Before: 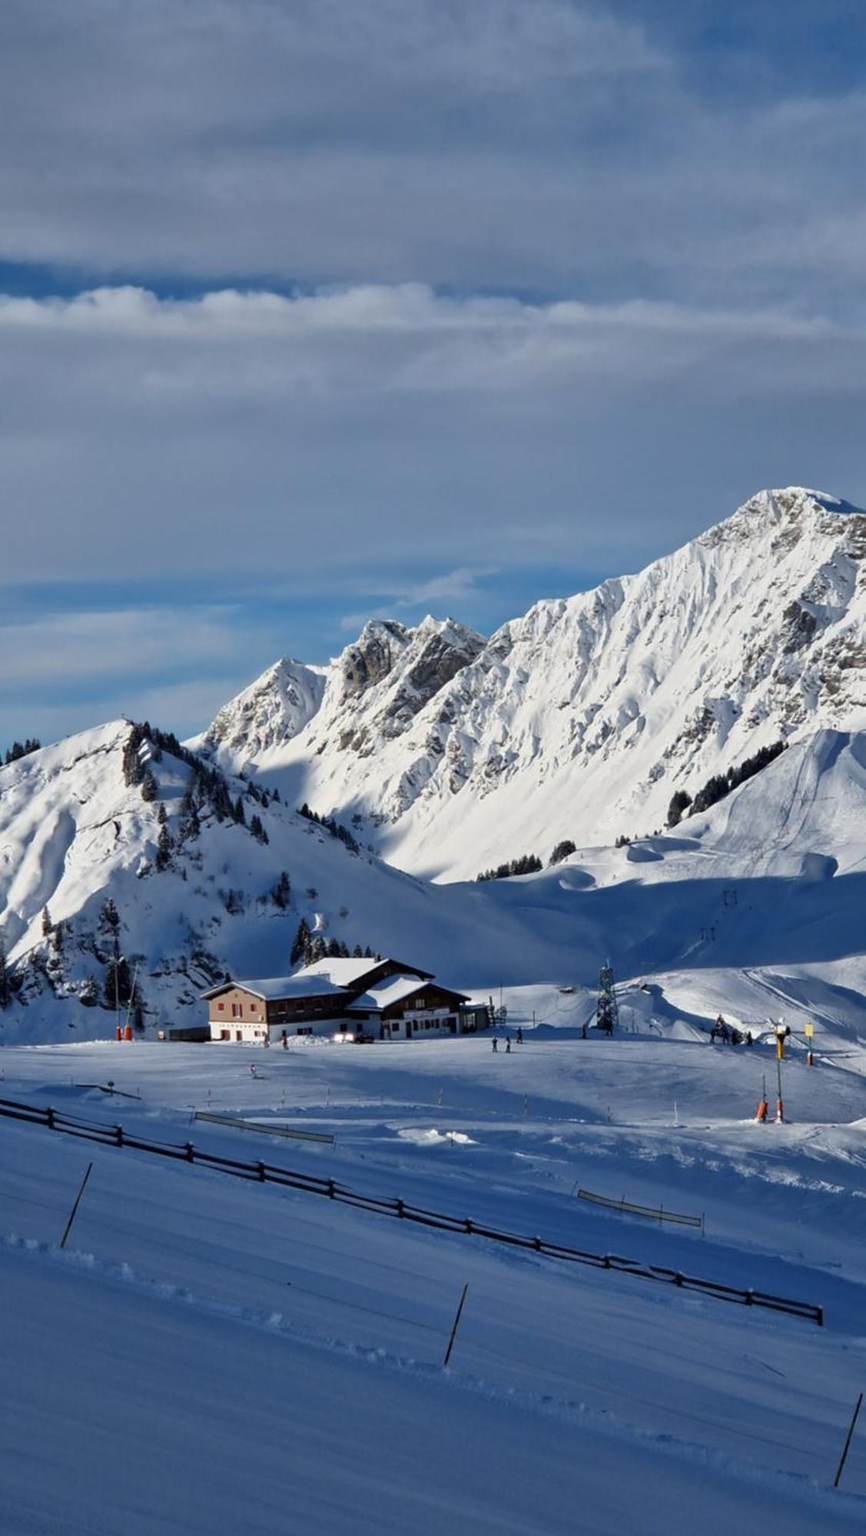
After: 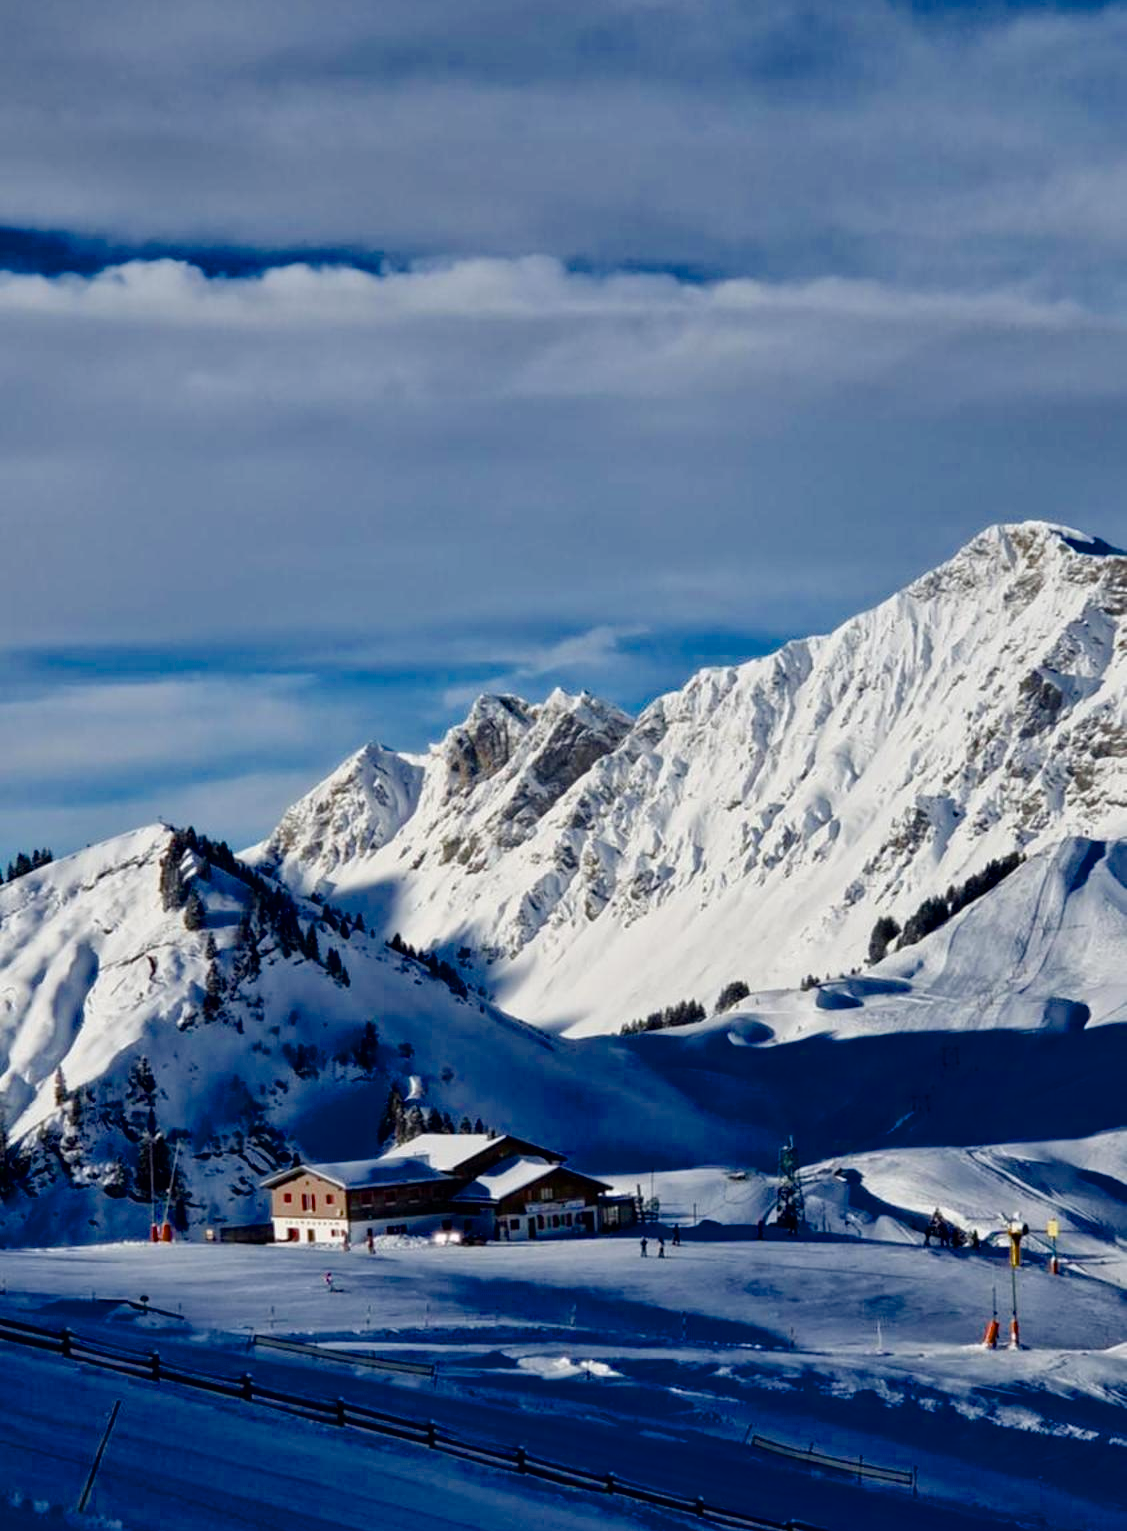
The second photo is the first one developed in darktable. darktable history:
color balance rgb: power › hue 309.68°, perceptual saturation grading › global saturation 14.43%, perceptual saturation grading › highlights -30.294%, perceptual saturation grading › shadows 51.368%, global vibrance 16.212%, saturation formula JzAzBz (2021)
crop: top 5.654%, bottom 17.776%
